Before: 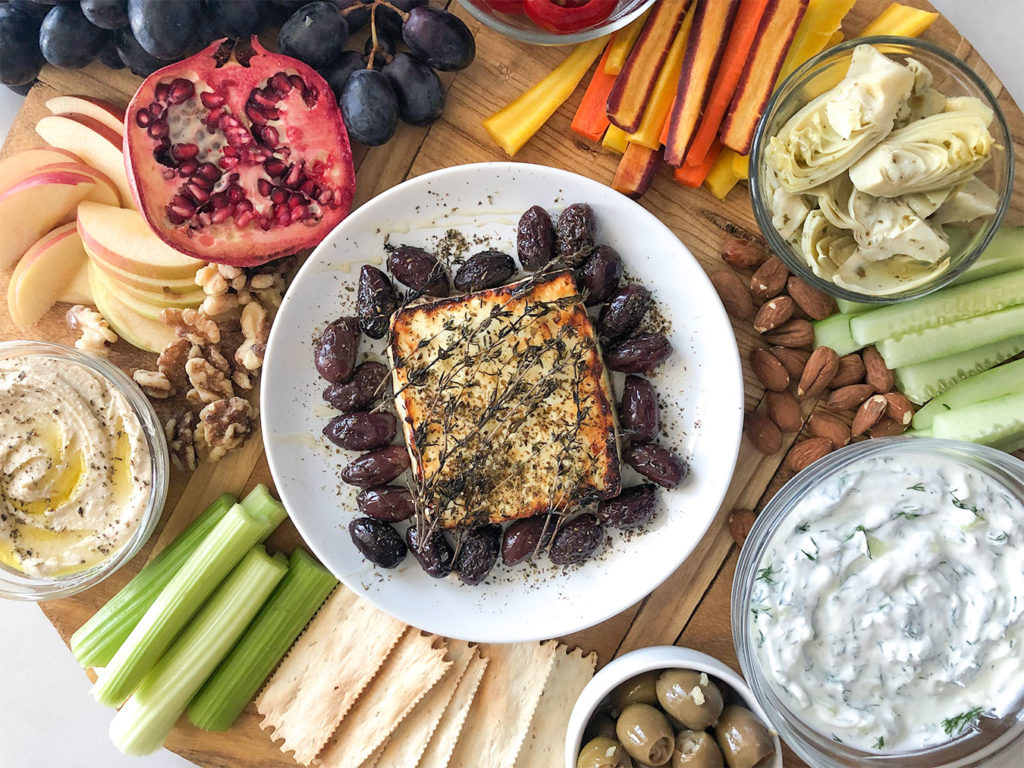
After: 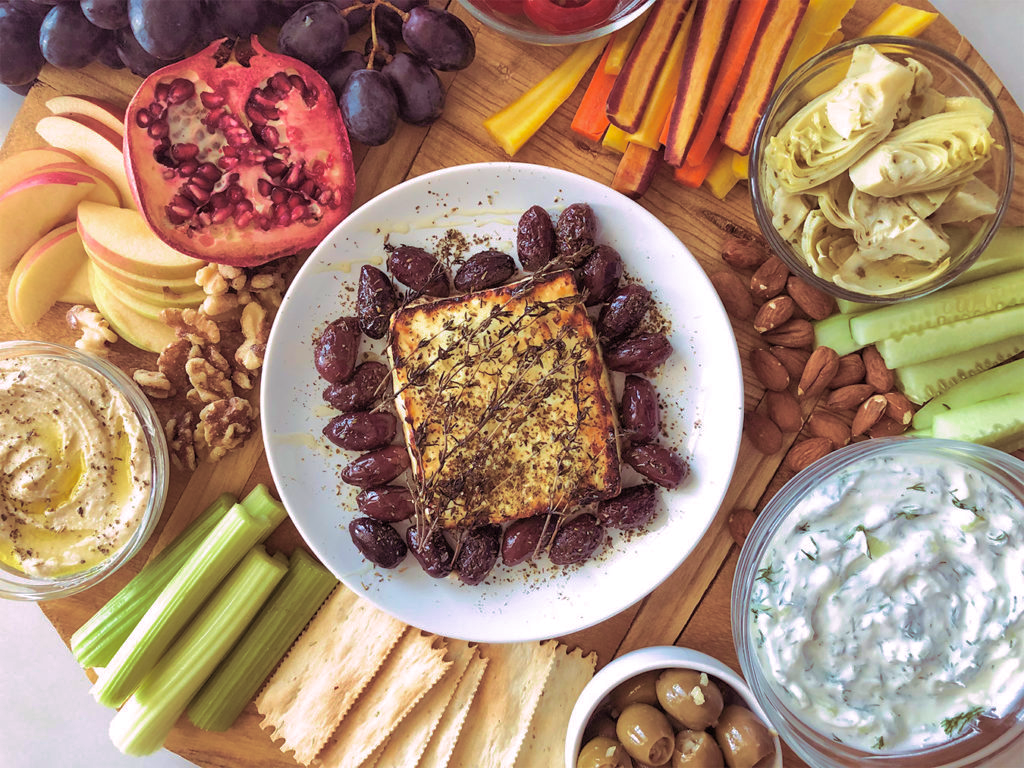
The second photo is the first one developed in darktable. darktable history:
split-toning: highlights › hue 298.8°, highlights › saturation 0.73, compress 41.76%
shadows and highlights: on, module defaults
velvia: strength 50%
